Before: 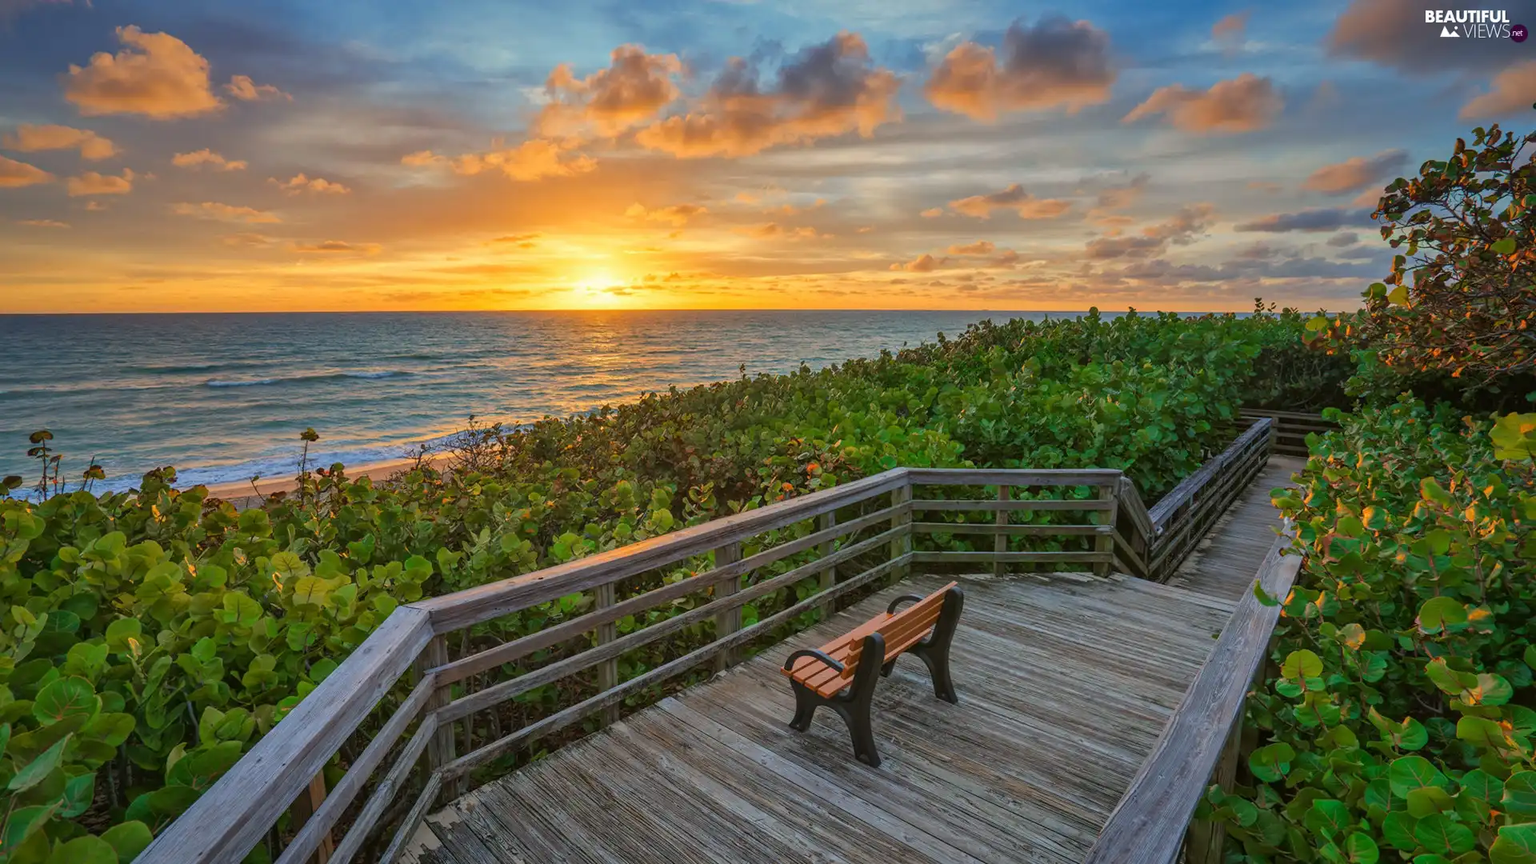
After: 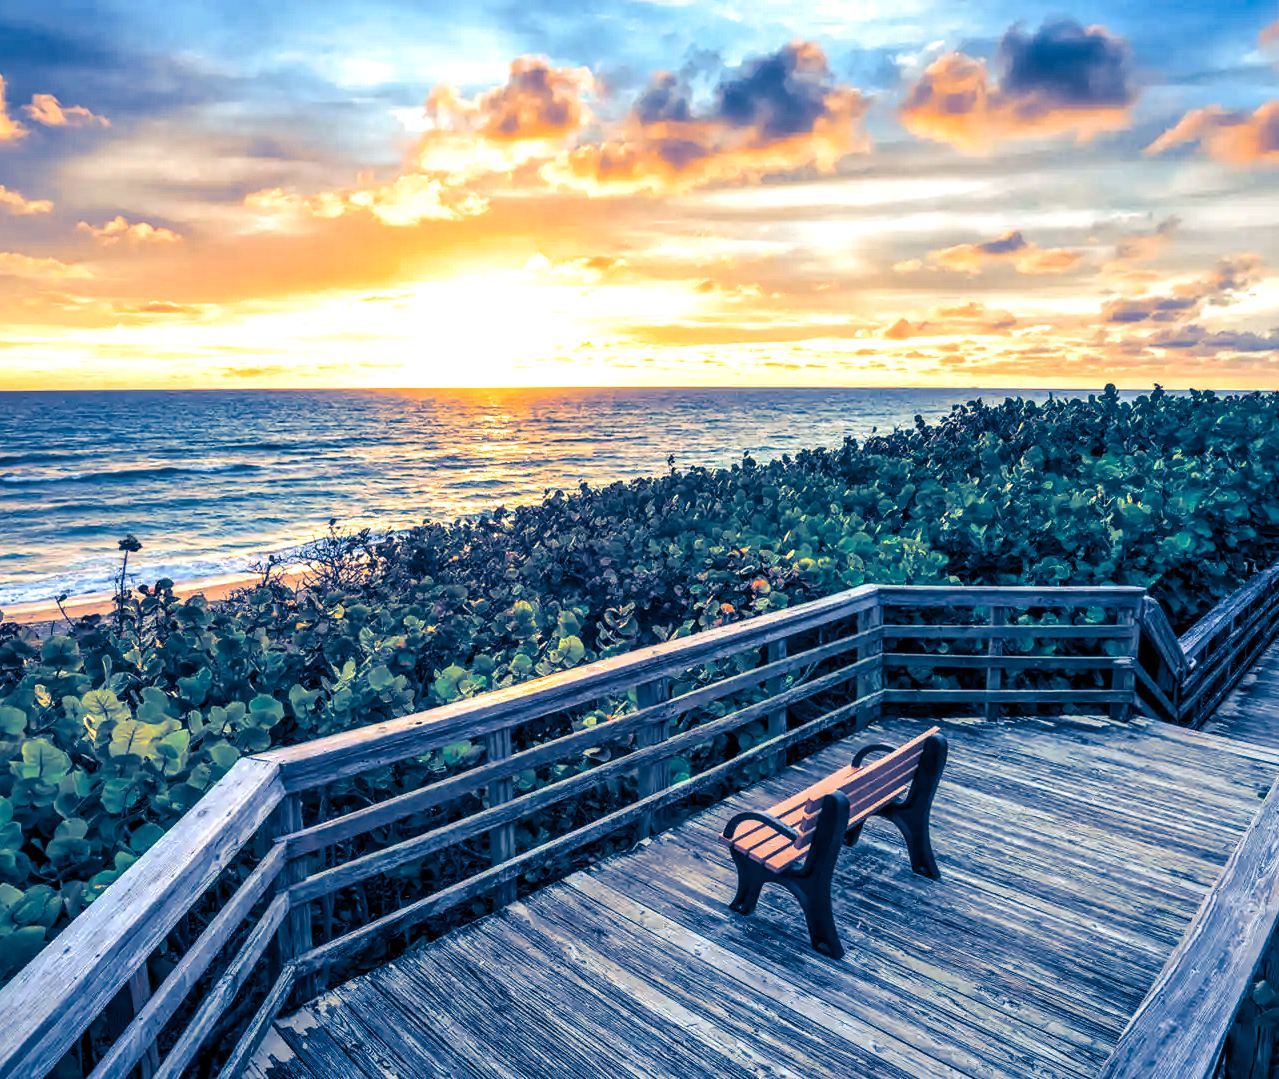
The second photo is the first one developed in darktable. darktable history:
levels: levels [0, 0.499, 1]
exposure: black level correction 0.001, exposure 1.05 EV, compensate exposure bias true, compensate highlight preservation false
tone equalizer: on, module defaults
crop and rotate: left 13.409%, right 19.924%
split-toning: shadows › hue 226.8°, shadows › saturation 1, highlights › saturation 0, balance -61.41
local contrast: detail 150%
